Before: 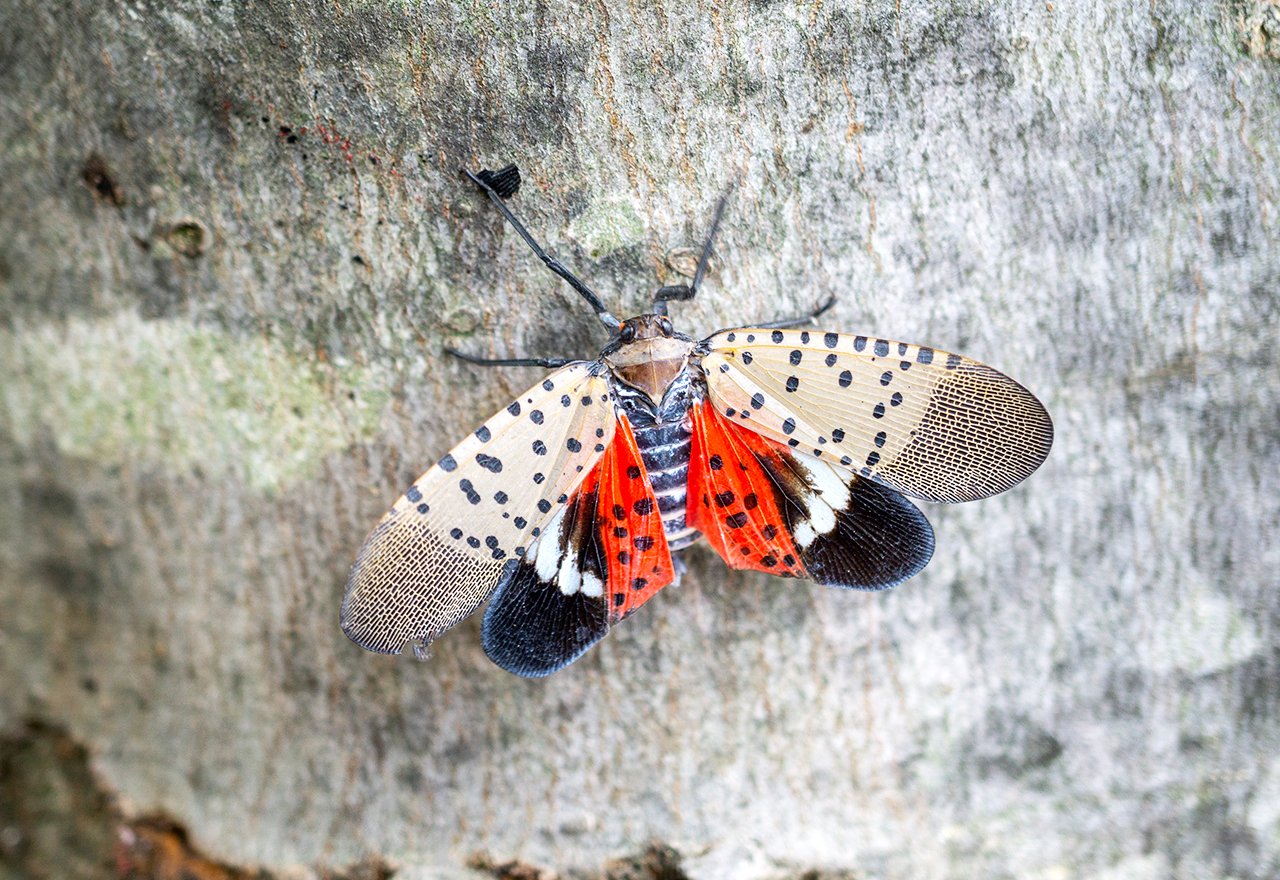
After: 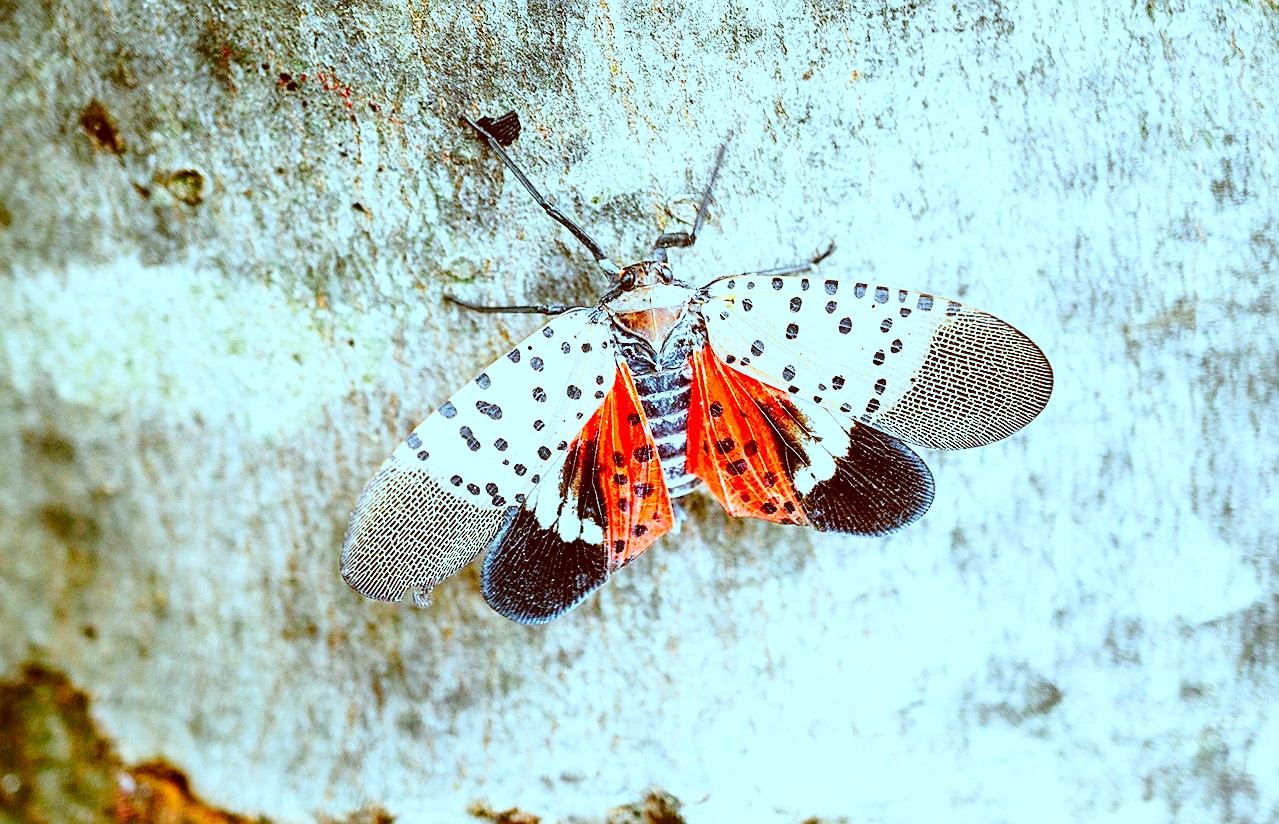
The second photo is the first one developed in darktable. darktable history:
color zones: curves: ch0 [(0.224, 0.526) (0.75, 0.5)]; ch1 [(0.055, 0.526) (0.224, 0.761) (0.377, 0.526) (0.75, 0.5)]
crop and rotate: top 6.25%
color correction: highlights a* -14.62, highlights b* -16.22, shadows a* 10.12, shadows b* 29.4
base curve: curves: ch0 [(0, 0) (0.036, 0.037) (0.121, 0.228) (0.46, 0.76) (0.859, 0.983) (1, 1)], preserve colors none
tone equalizer: on, module defaults
exposure: exposure -0.041 EV, compensate highlight preservation false
sharpen: on, module defaults
